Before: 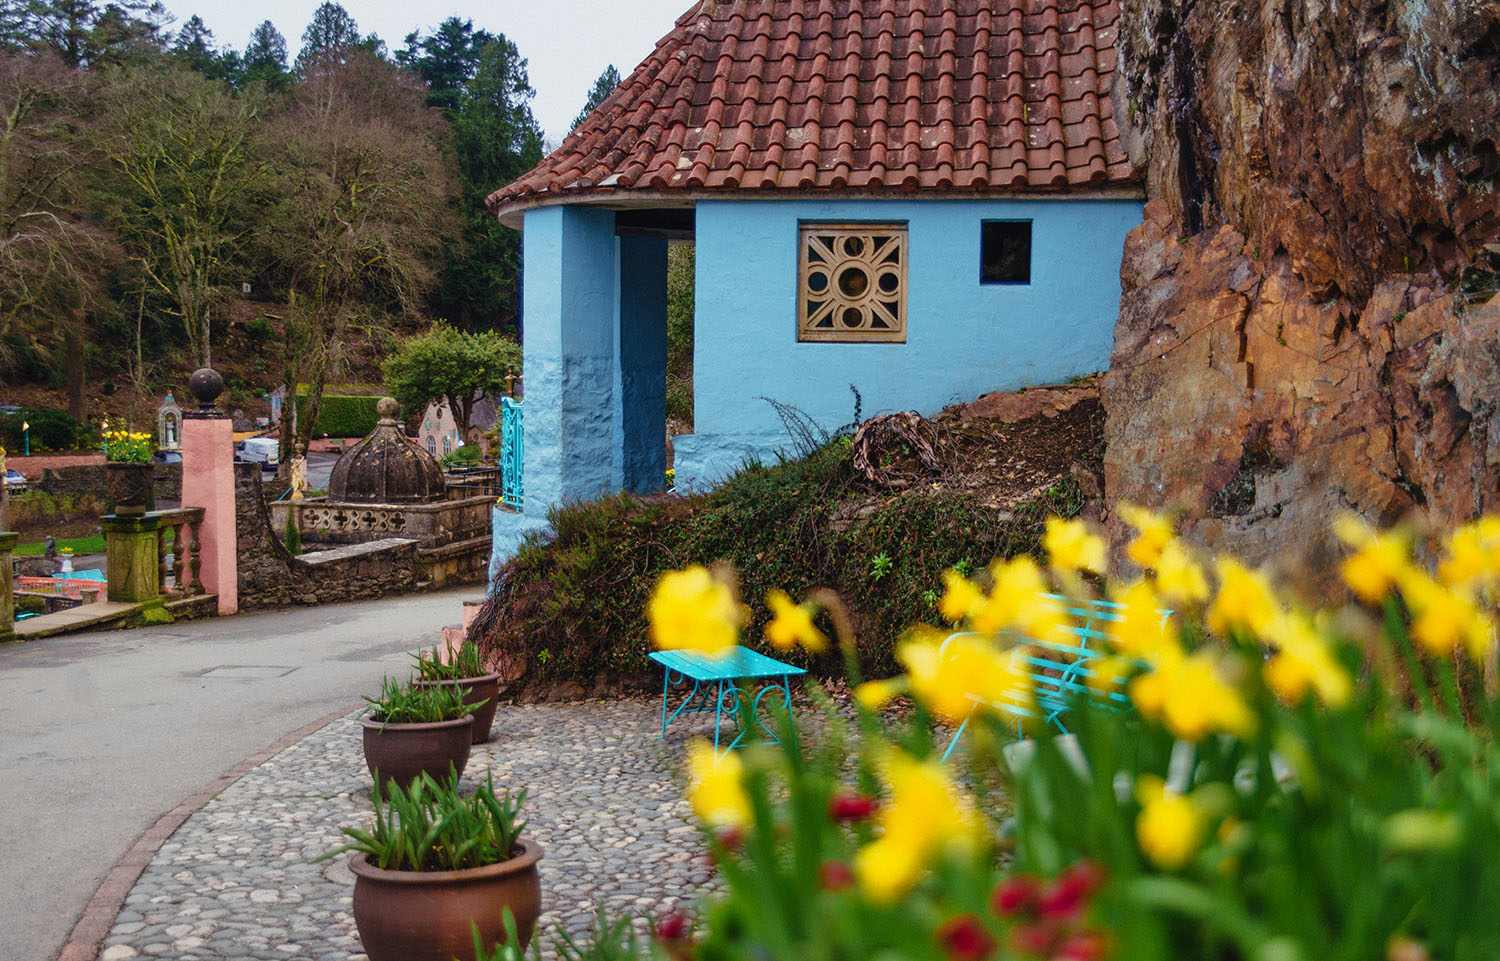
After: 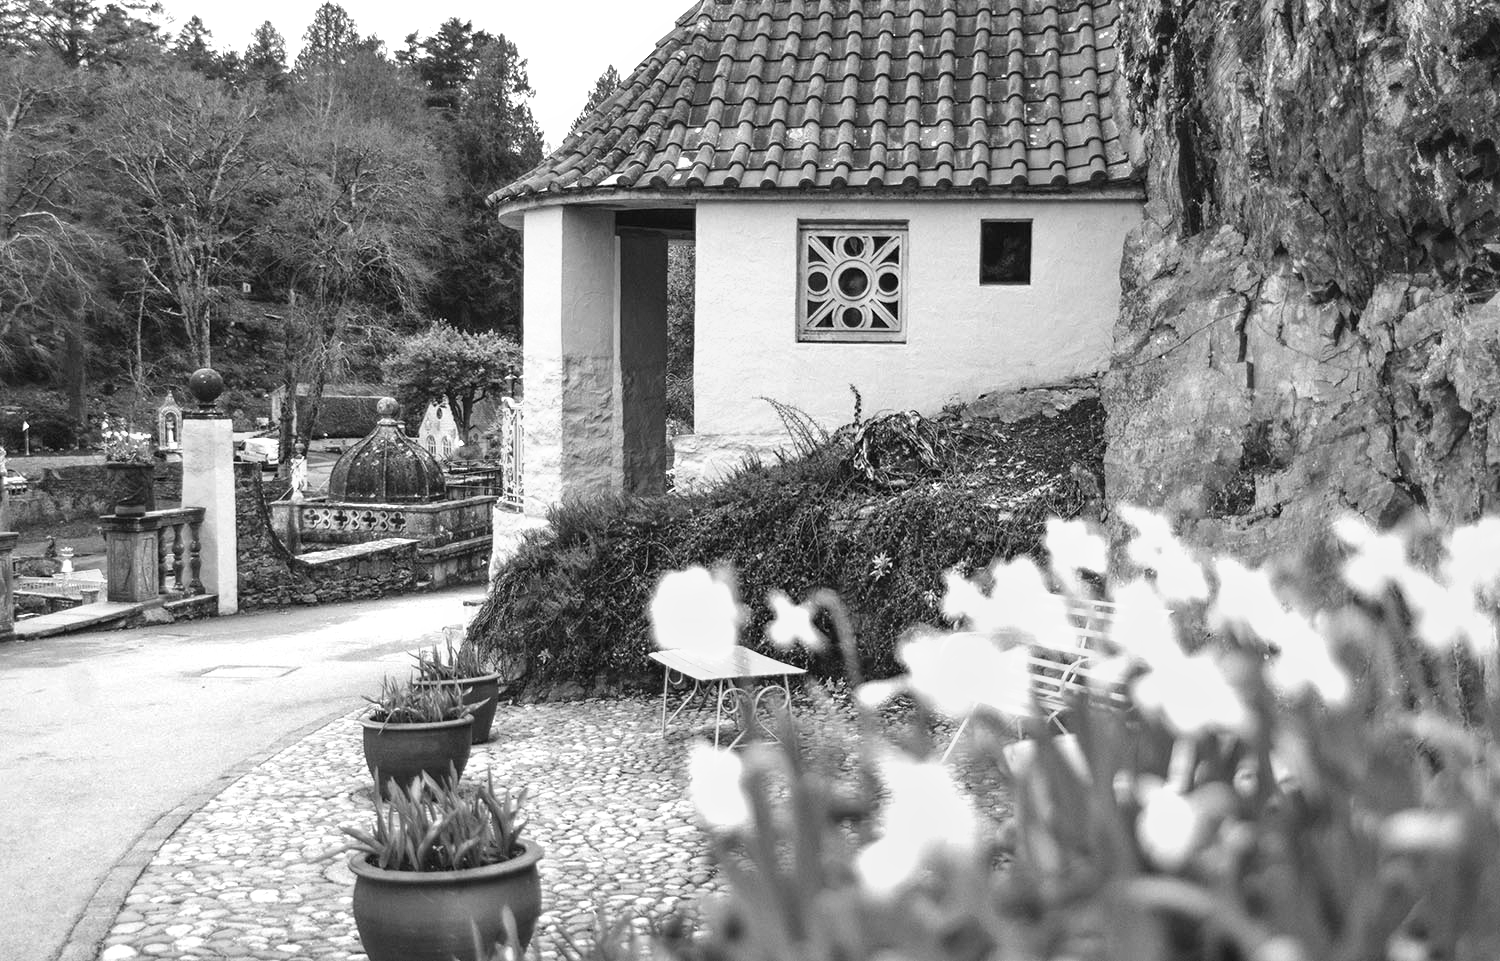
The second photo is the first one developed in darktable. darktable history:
exposure: black level correction 0, exposure 1.1 EV, compensate highlight preservation false
white balance: red 1.009, blue 0.985
velvia: on, module defaults
monochrome: on, module defaults
